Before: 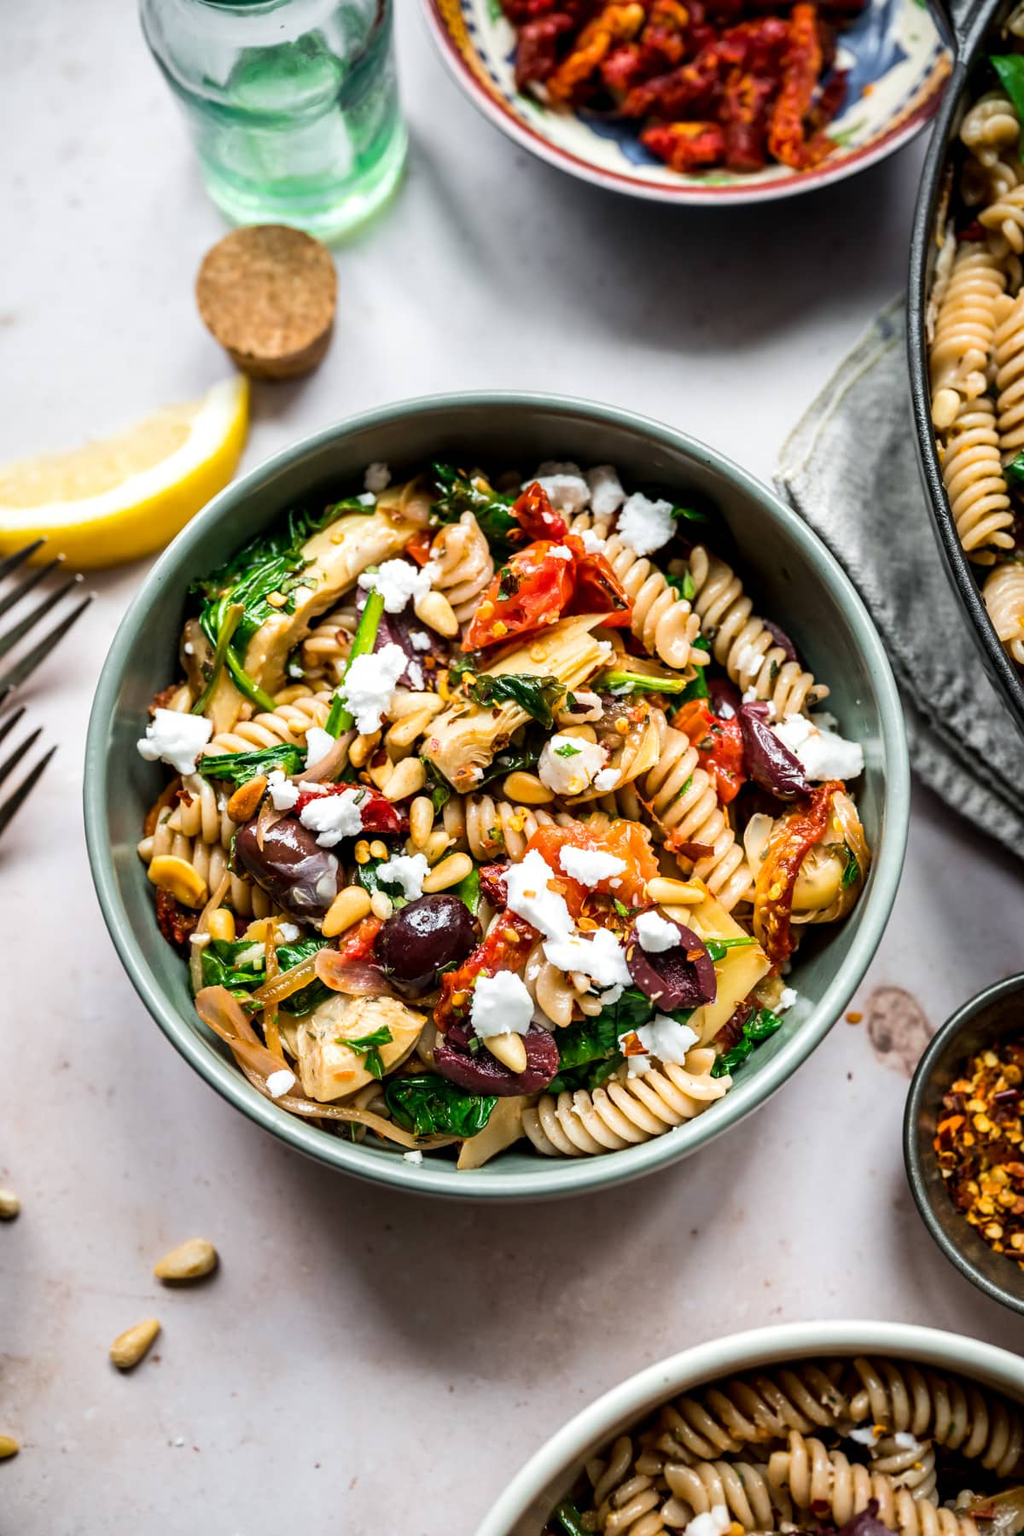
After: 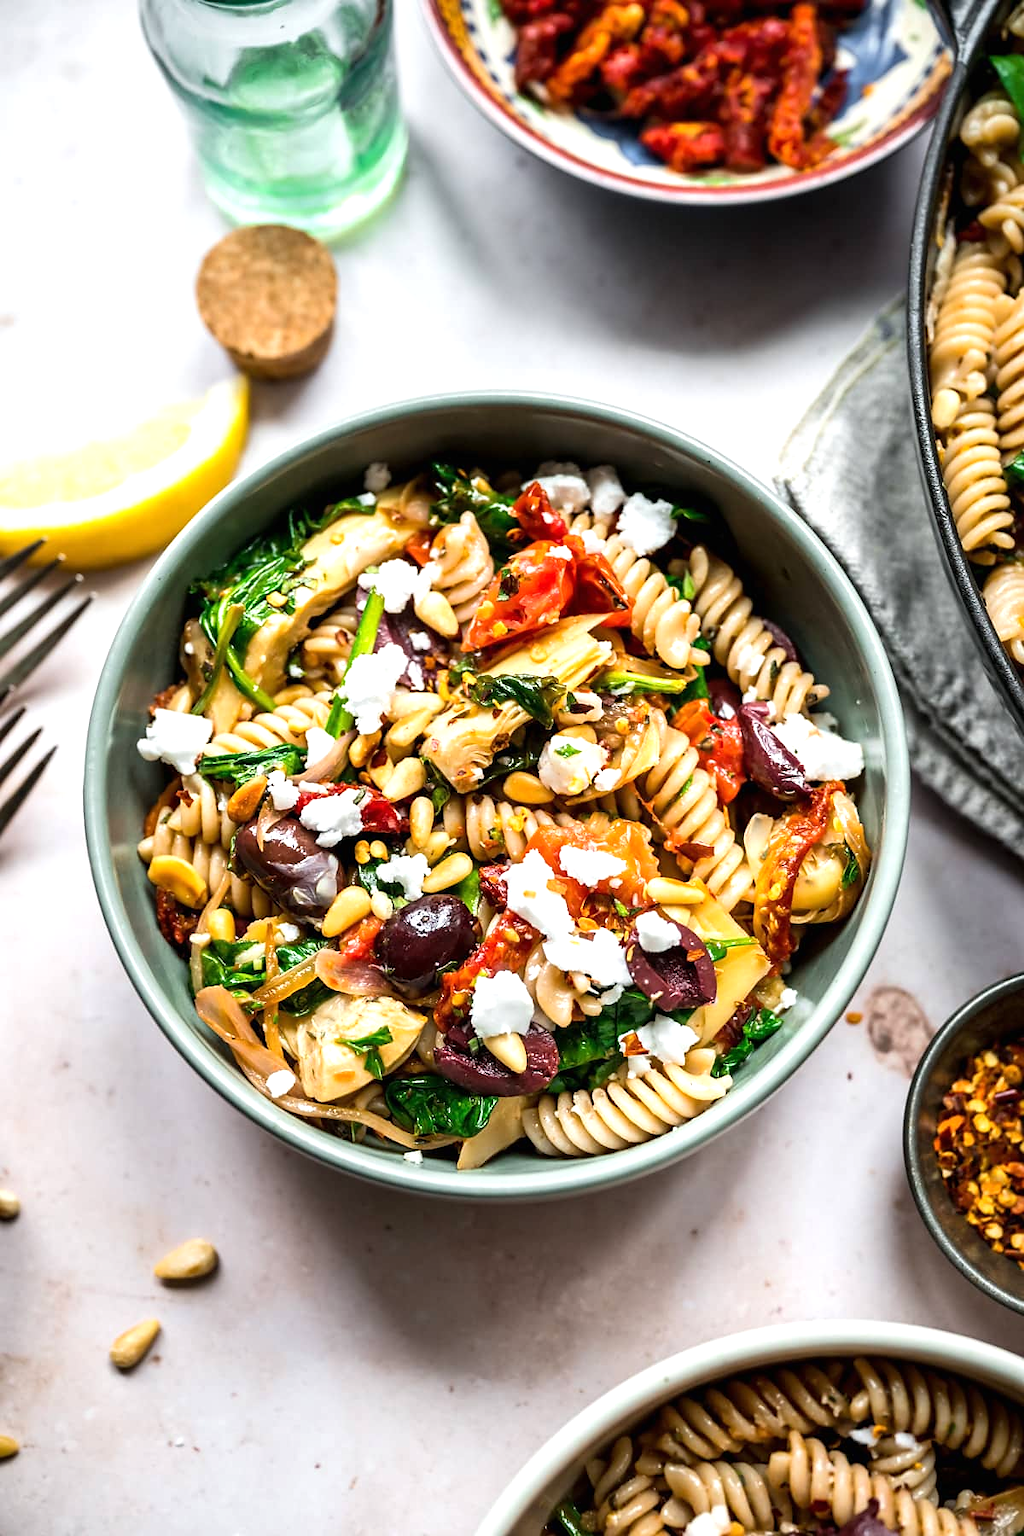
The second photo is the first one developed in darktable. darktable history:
sharpen: radius 1.04, threshold 1.129
exposure: black level correction 0, exposure 0.398 EV, compensate highlight preservation false
